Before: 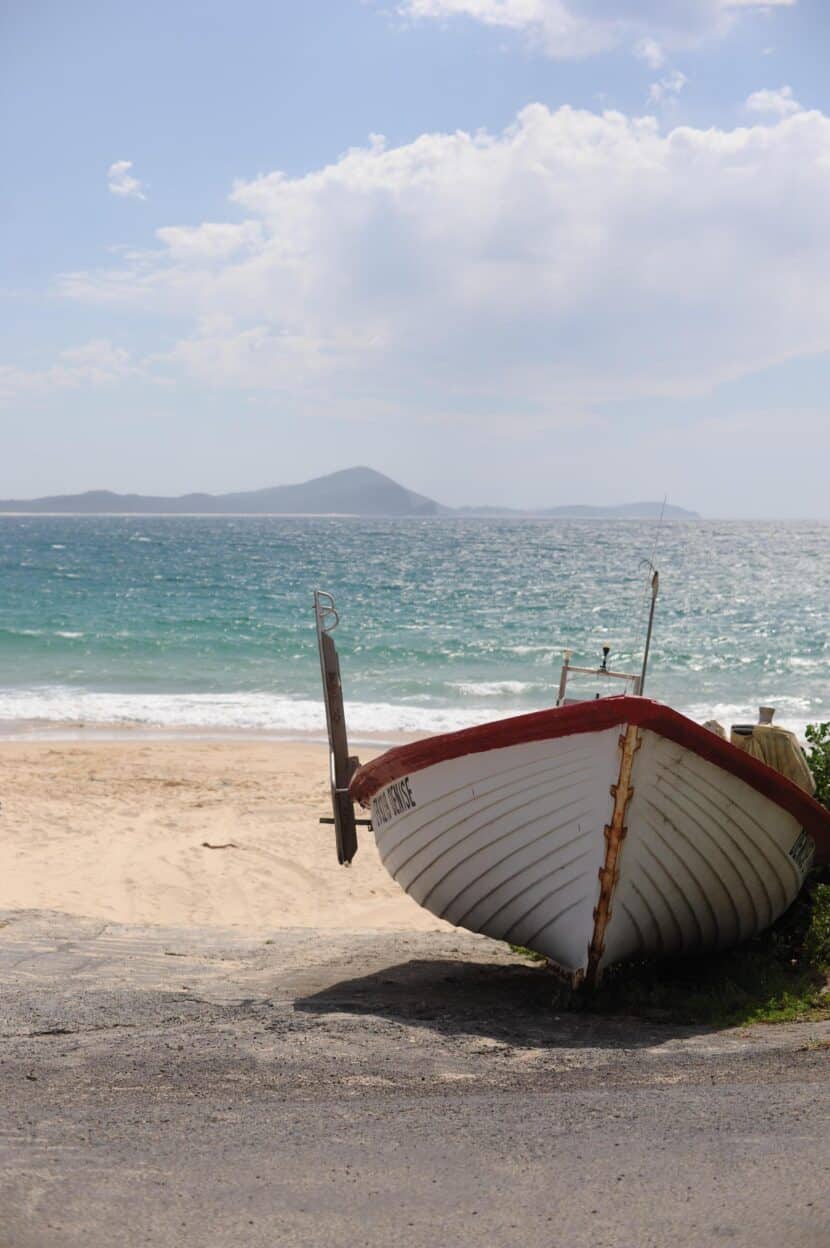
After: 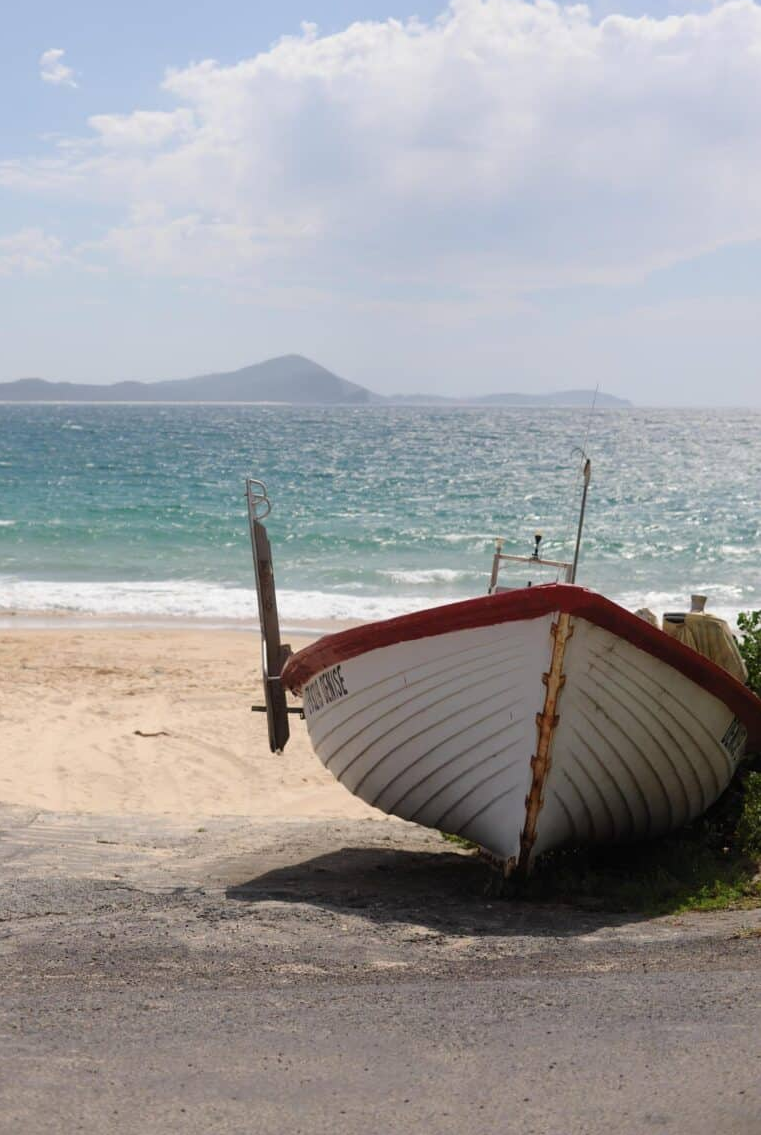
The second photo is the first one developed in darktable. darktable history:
crop and rotate: left 8.195%, top 9.018%
